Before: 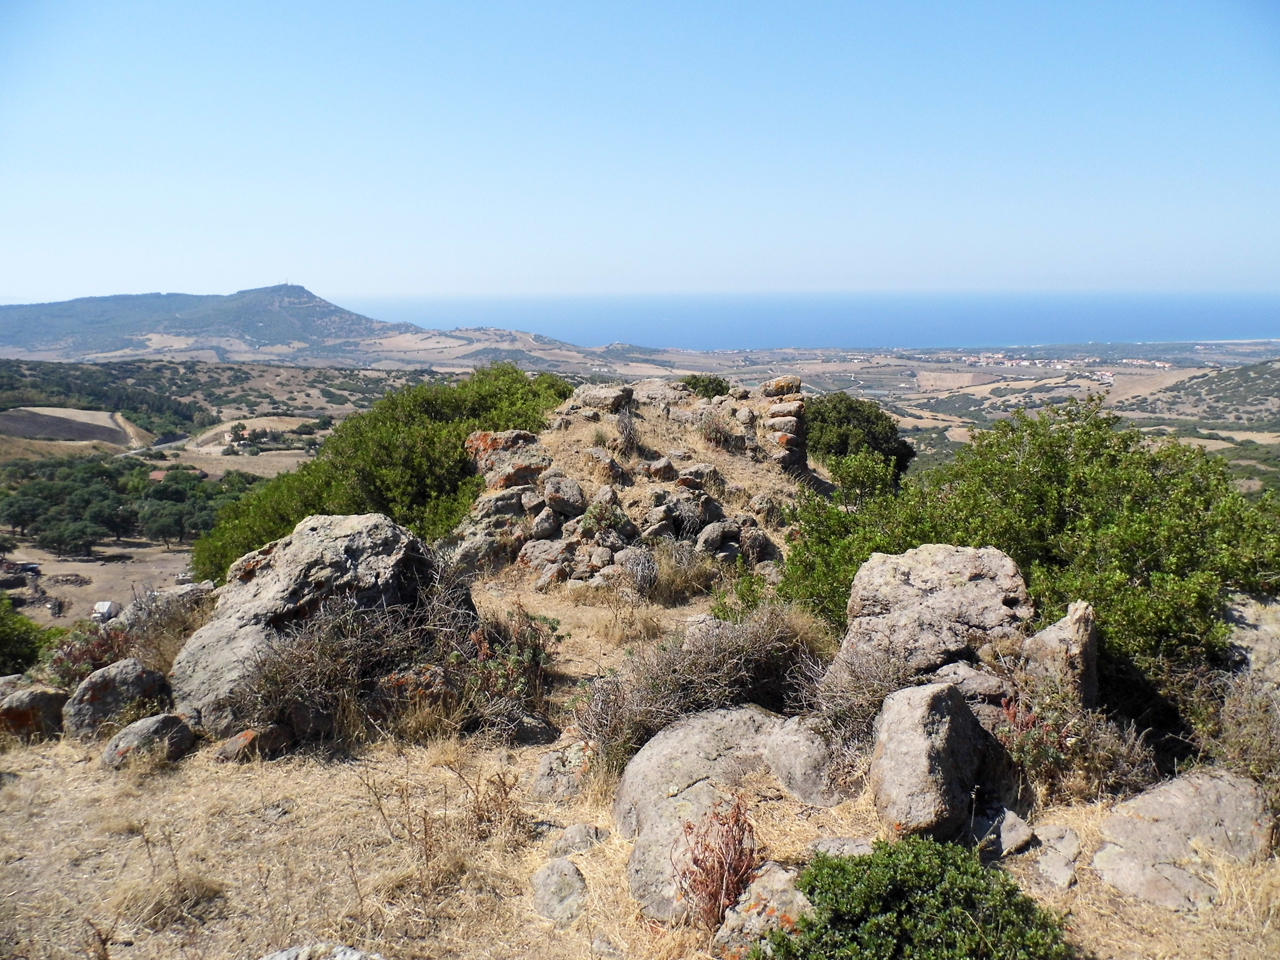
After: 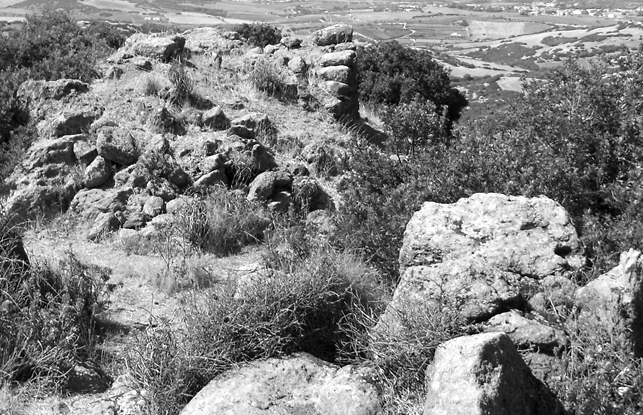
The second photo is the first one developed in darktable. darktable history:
color balance rgb: linear chroma grading › shadows 10%, linear chroma grading › highlights 10%, linear chroma grading › global chroma 15%, linear chroma grading › mid-tones 15%, perceptual saturation grading › global saturation 40%, perceptual saturation grading › highlights -25%, perceptual saturation grading › mid-tones 35%, perceptual saturation grading › shadows 35%, perceptual brilliance grading › global brilliance 11.29%, global vibrance 11.29%
crop: left 35.03%, top 36.625%, right 14.663%, bottom 20.057%
monochrome: on, module defaults
shadows and highlights: radius 125.46, shadows 30.51, highlights -30.51, low approximation 0.01, soften with gaussian
